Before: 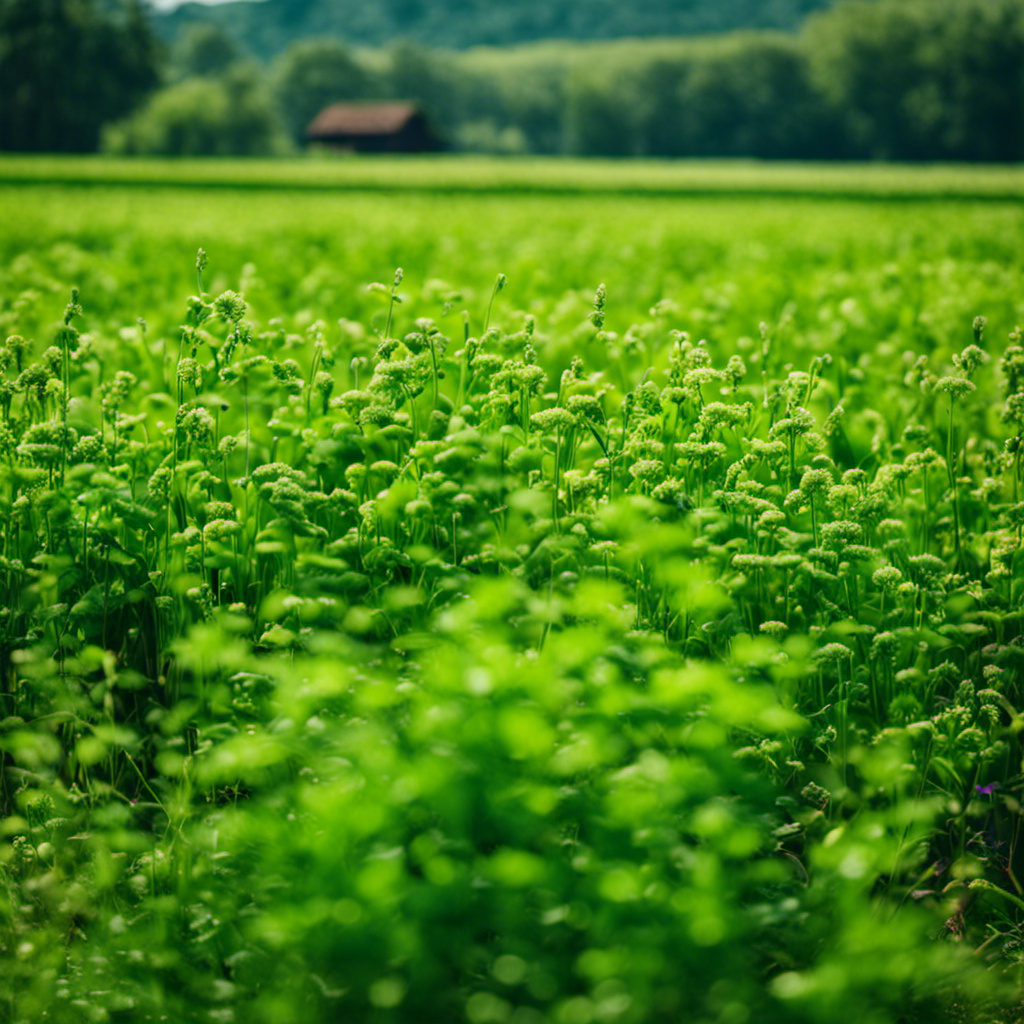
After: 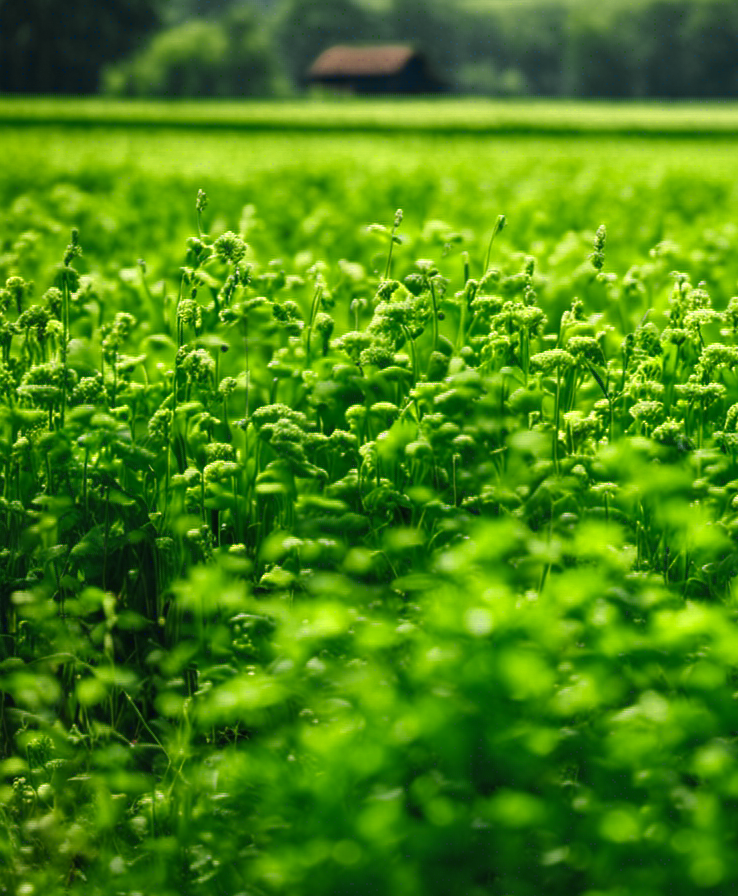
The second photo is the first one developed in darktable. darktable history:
color zones: curves: ch0 [(0.004, 0.305) (0.261, 0.623) (0.389, 0.399) (0.708, 0.571) (0.947, 0.34)]; ch1 [(0.025, 0.645) (0.229, 0.584) (0.326, 0.551) (0.484, 0.262) (0.757, 0.643)]
crop: top 5.803%, right 27.864%, bottom 5.804%
